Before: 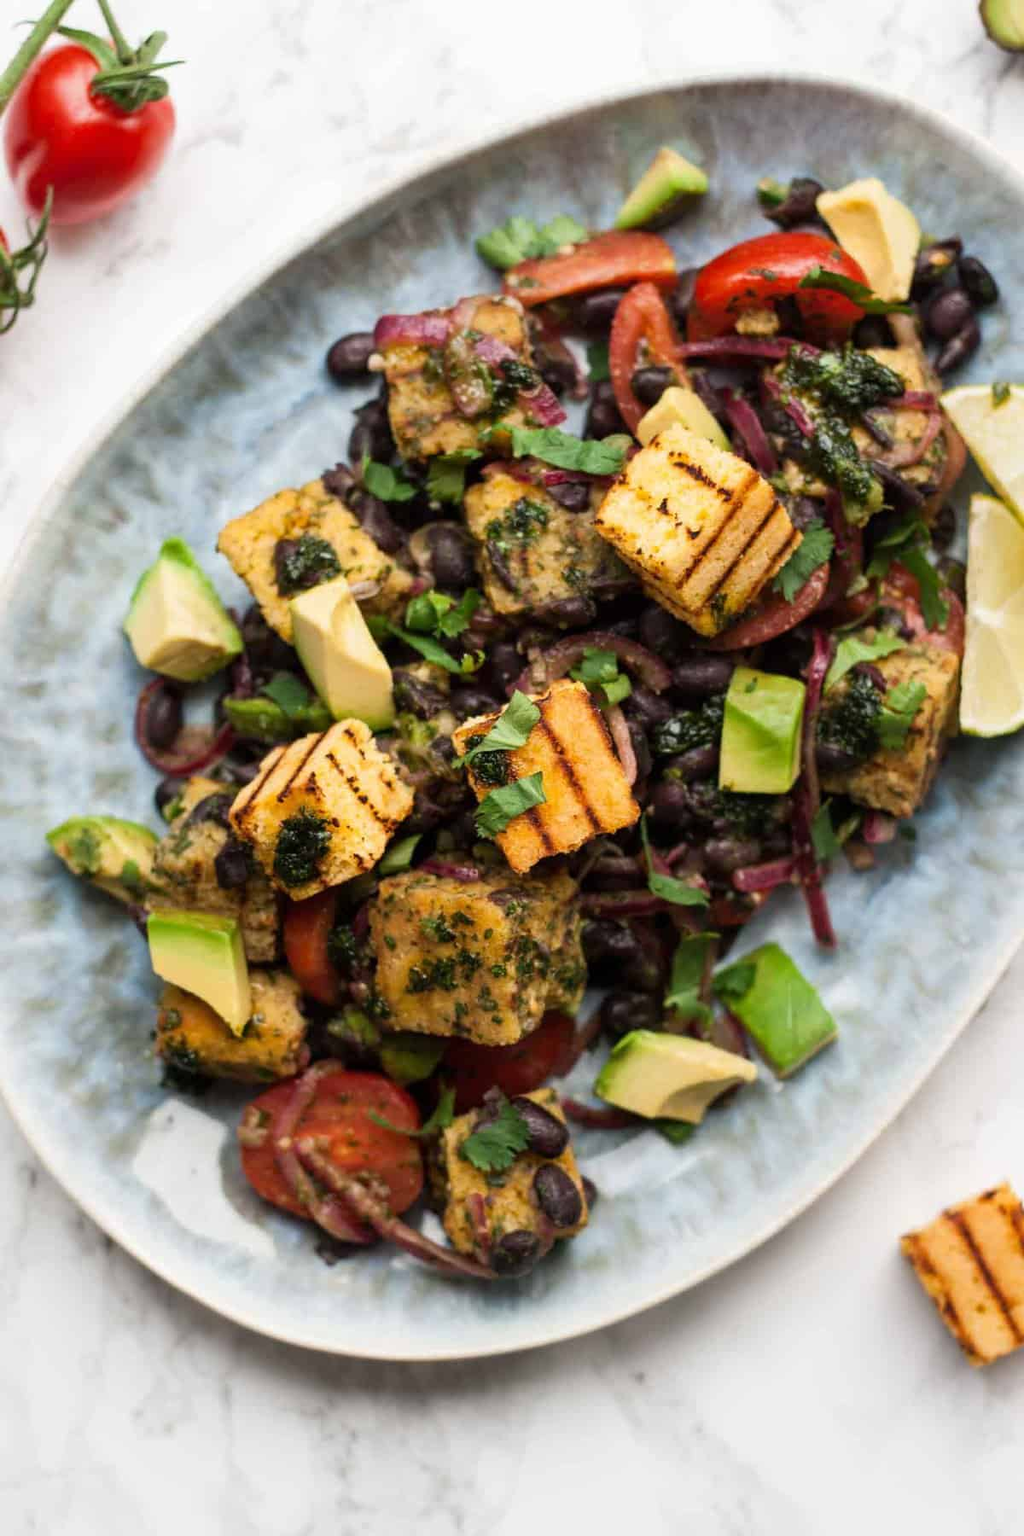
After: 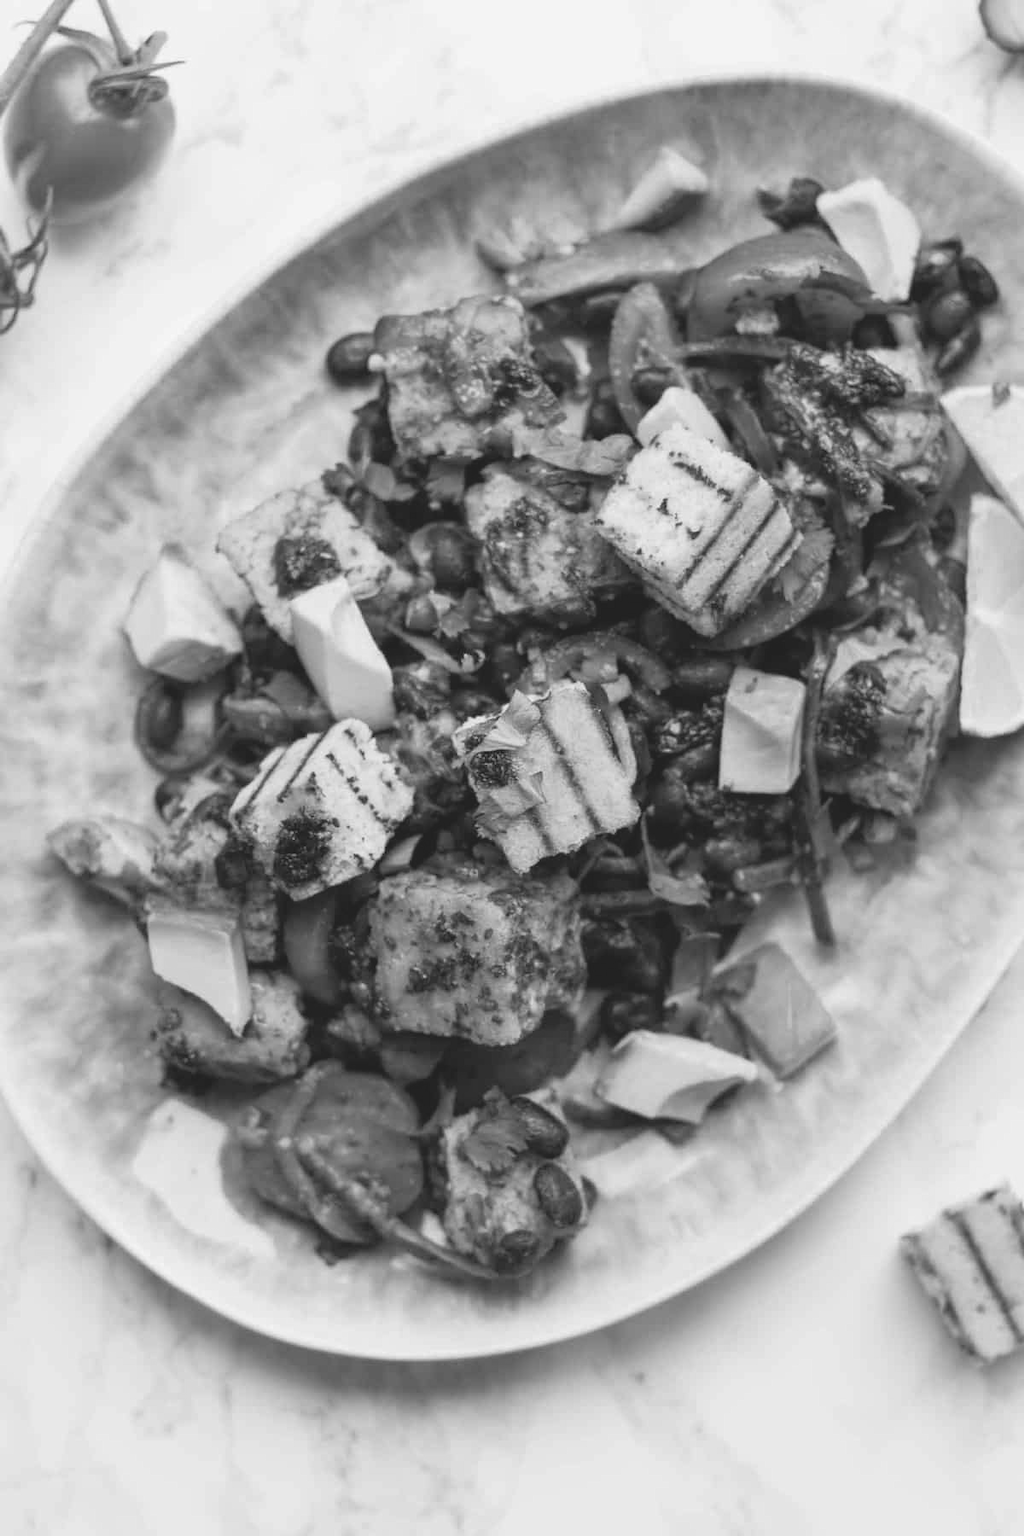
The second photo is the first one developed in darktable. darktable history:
exposure: black level correction 0.001, exposure 0.5 EV, compensate exposure bias true, compensate highlight preservation false
monochrome: on, module defaults
contrast brightness saturation: contrast -0.26, saturation -0.43
